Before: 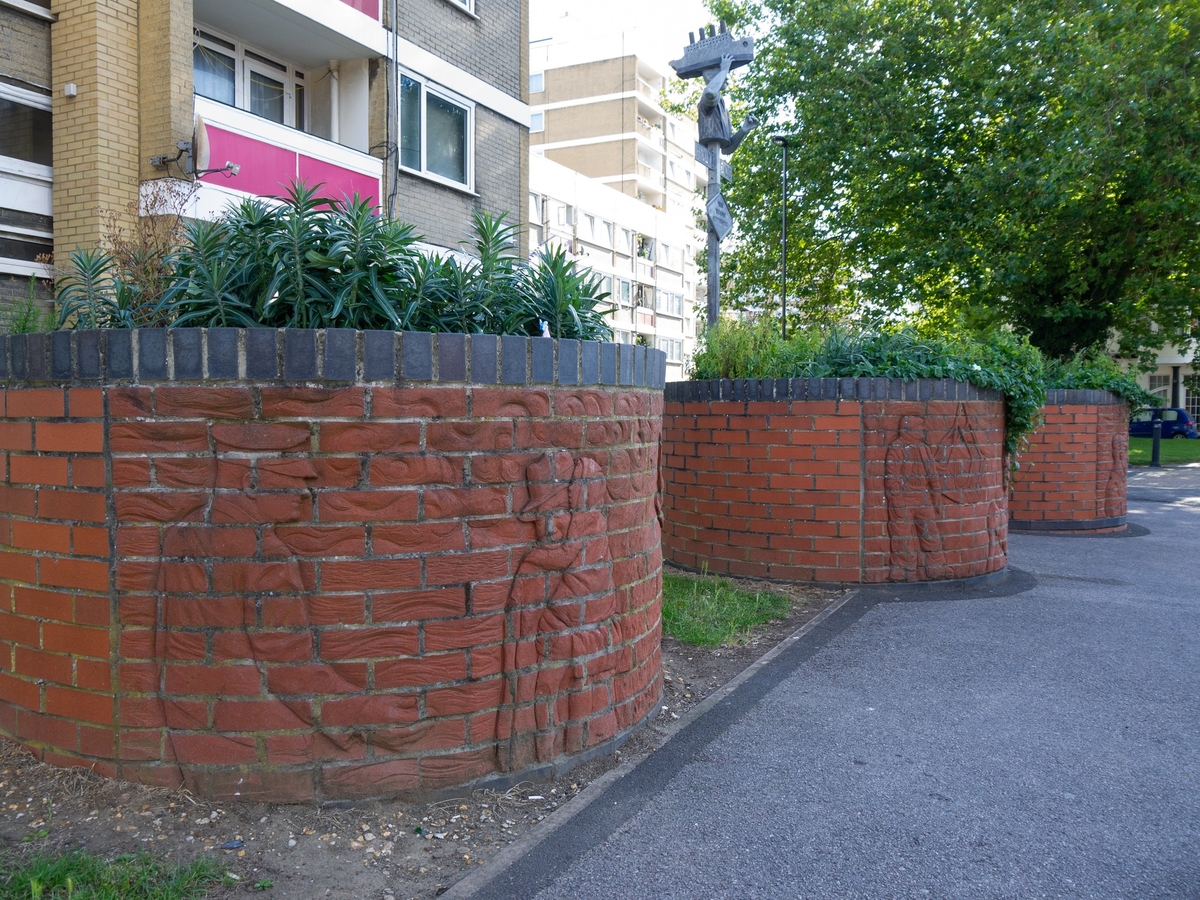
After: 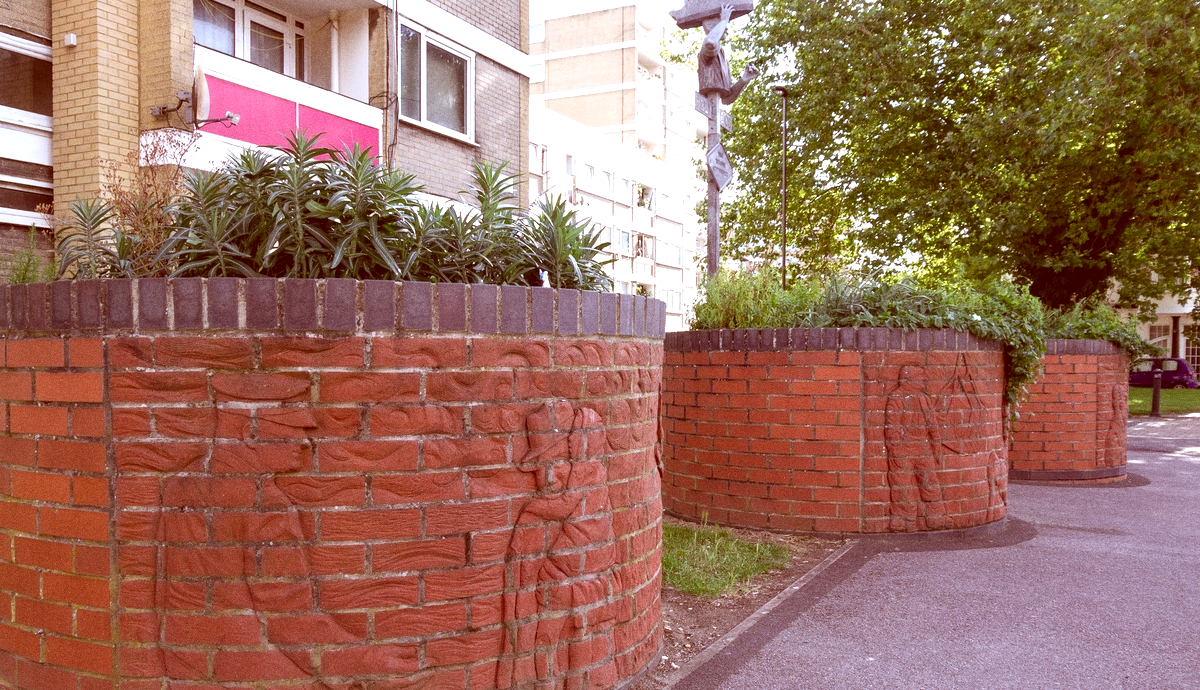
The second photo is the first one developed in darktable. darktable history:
exposure: exposure 0.6 EV, compensate highlight preservation false
color calibration: illuminant F (fluorescent), F source F9 (Cool White Deluxe 4150 K) – high CRI, x 0.374, y 0.373, temperature 4158.34 K
grain: on, module defaults
crop: top 5.667%, bottom 17.637%
color correction: highlights a* 9.03, highlights b* 8.71, shadows a* 40, shadows b* 40, saturation 0.8
